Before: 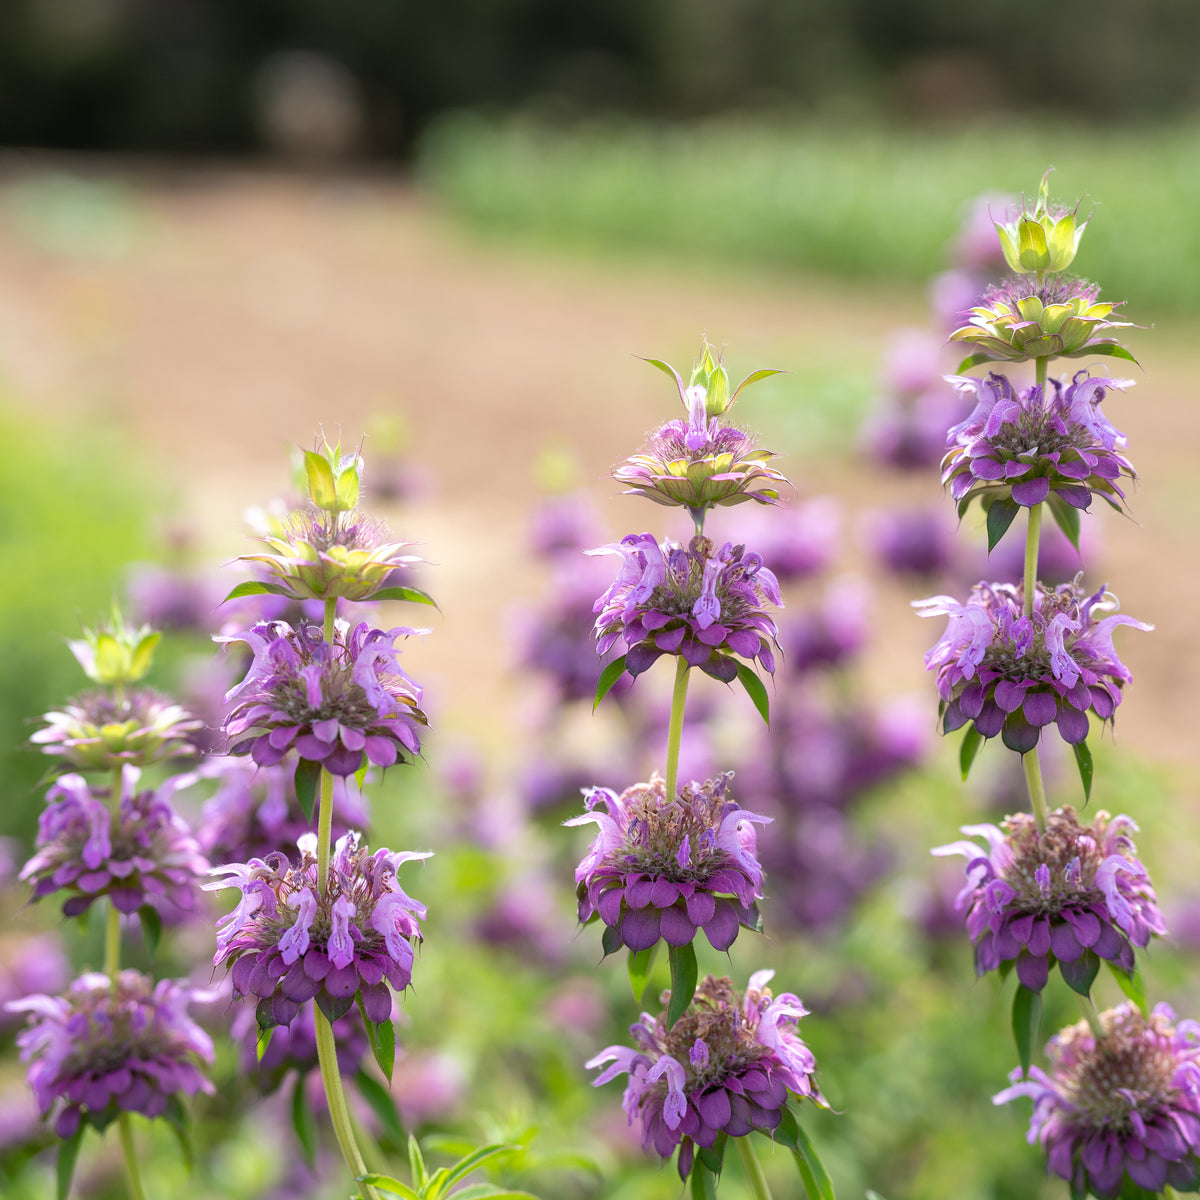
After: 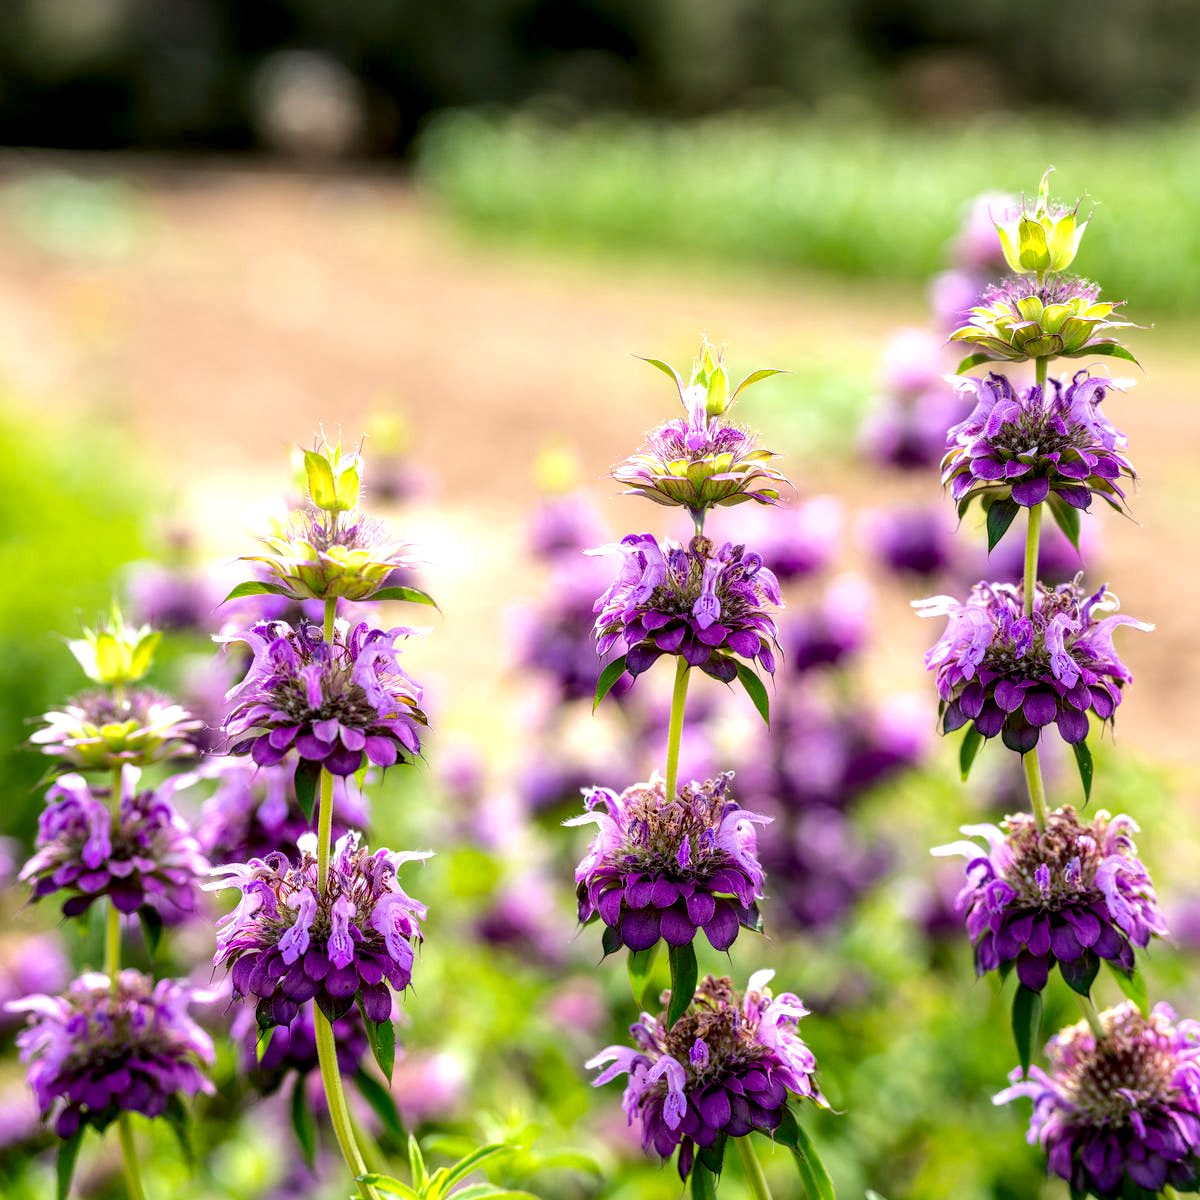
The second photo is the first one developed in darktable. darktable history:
local contrast: detail 203%
color balance rgb: perceptual saturation grading › global saturation 25%, perceptual brilliance grading › mid-tones 10%, perceptual brilliance grading › shadows 15%, global vibrance 20%
